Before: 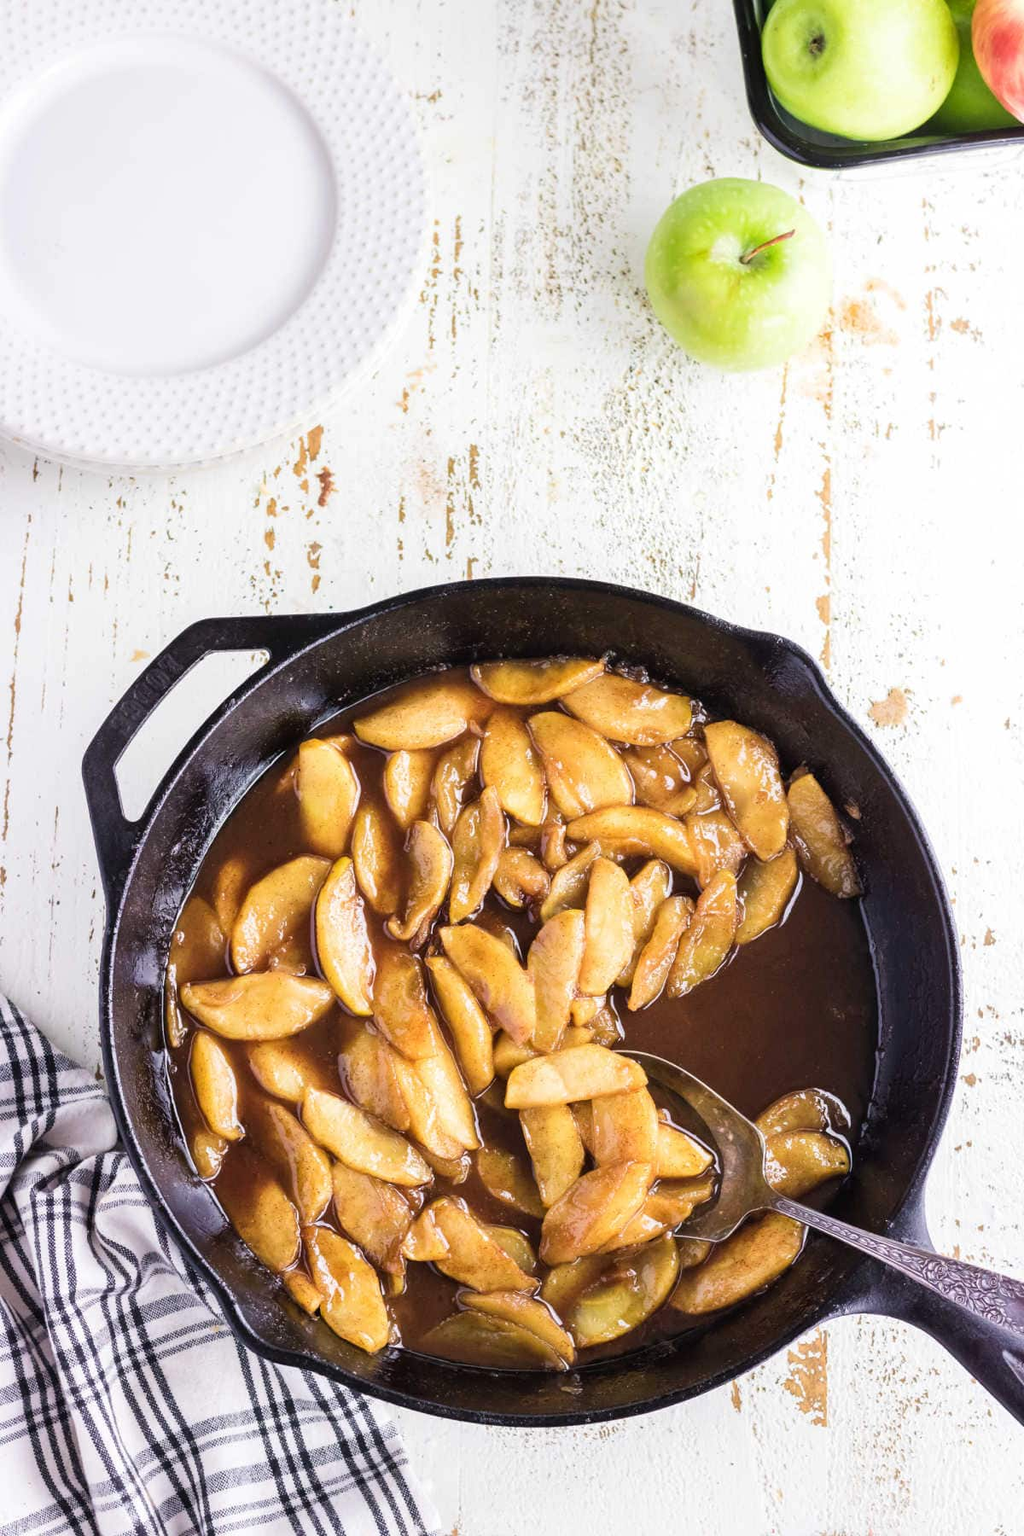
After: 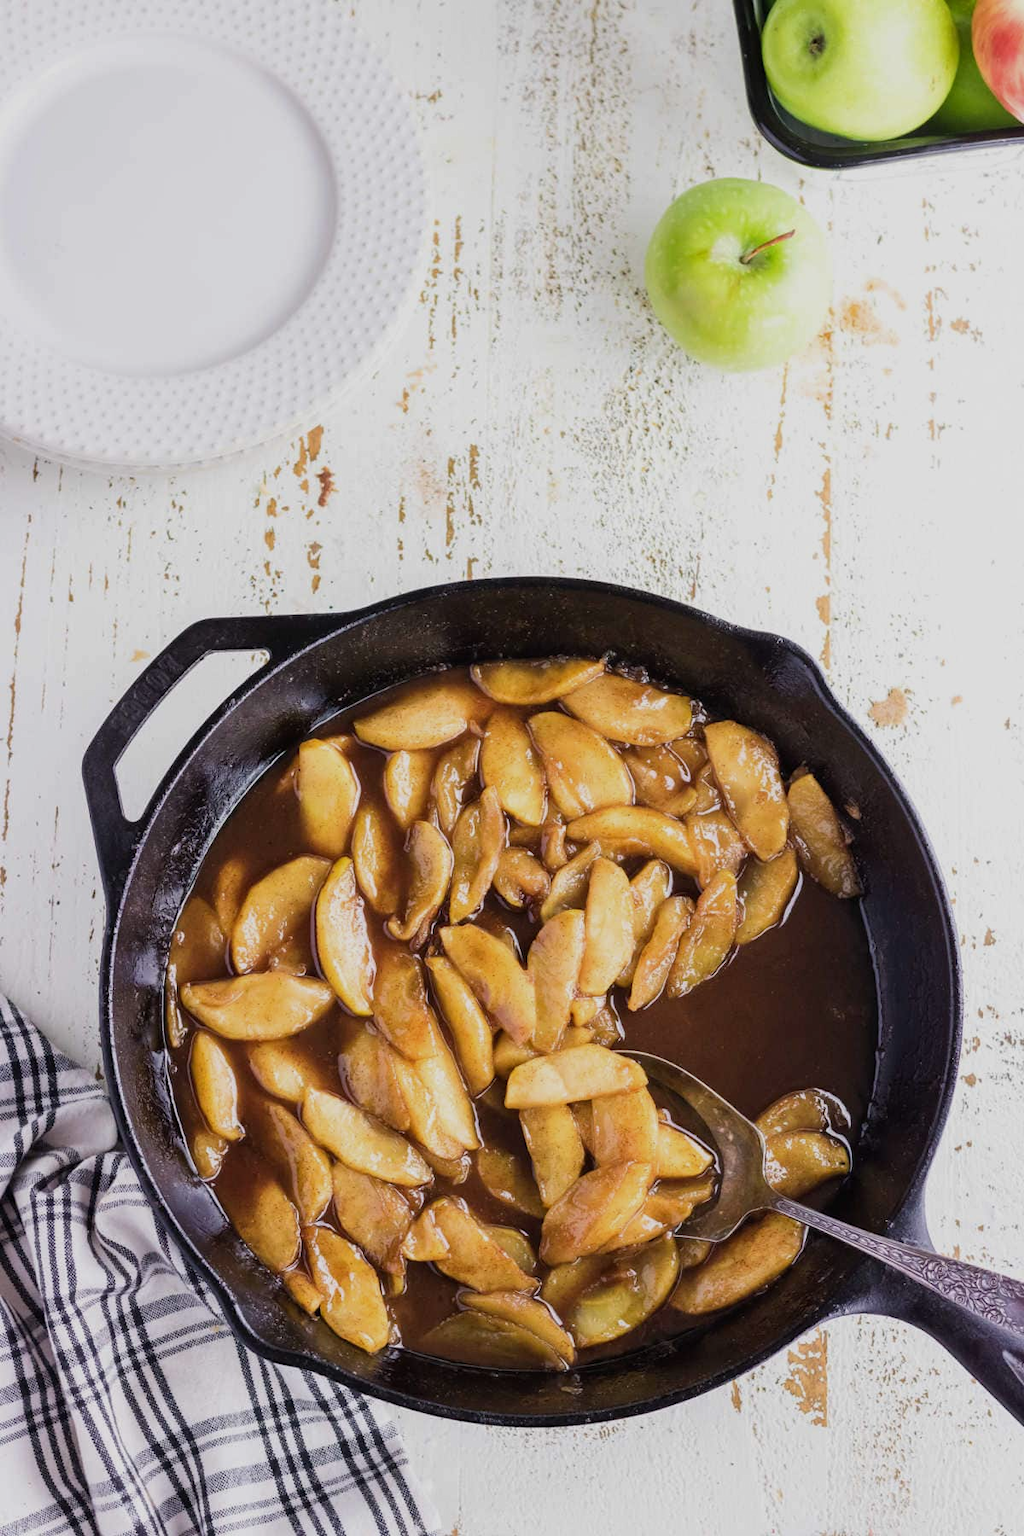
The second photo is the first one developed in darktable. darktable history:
exposure: exposure -0.466 EV, compensate highlight preservation false
